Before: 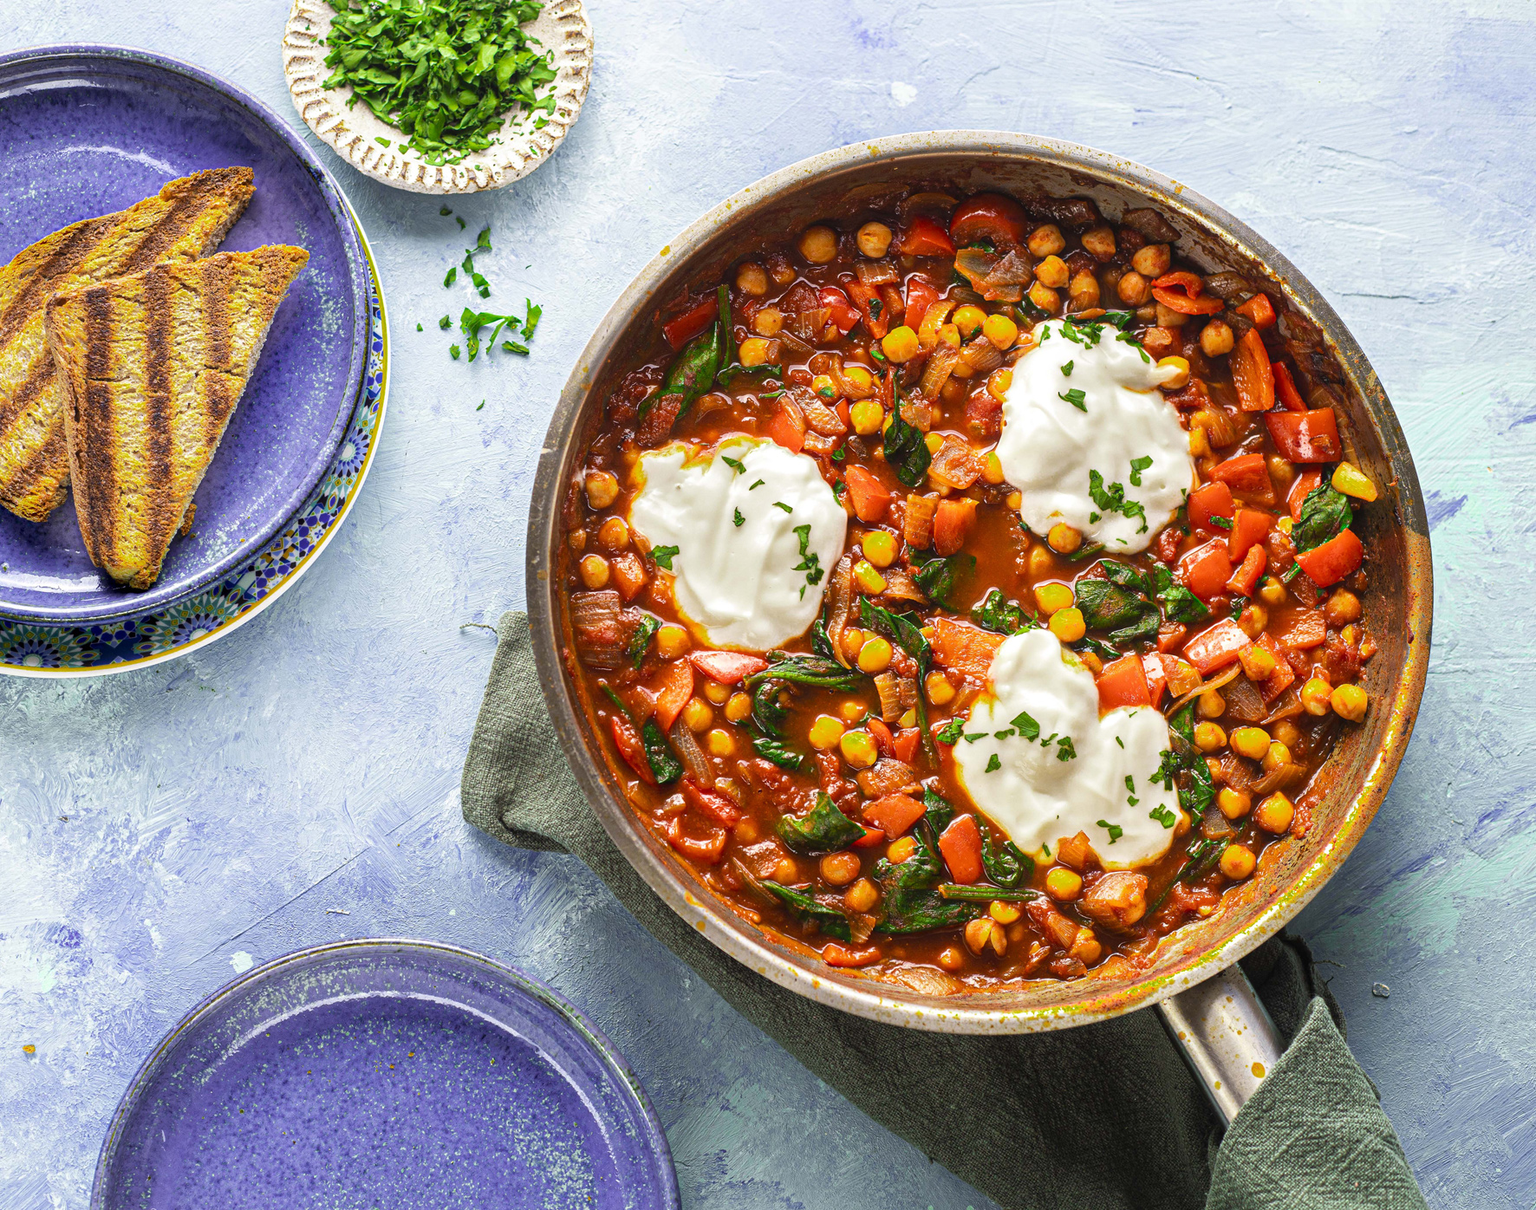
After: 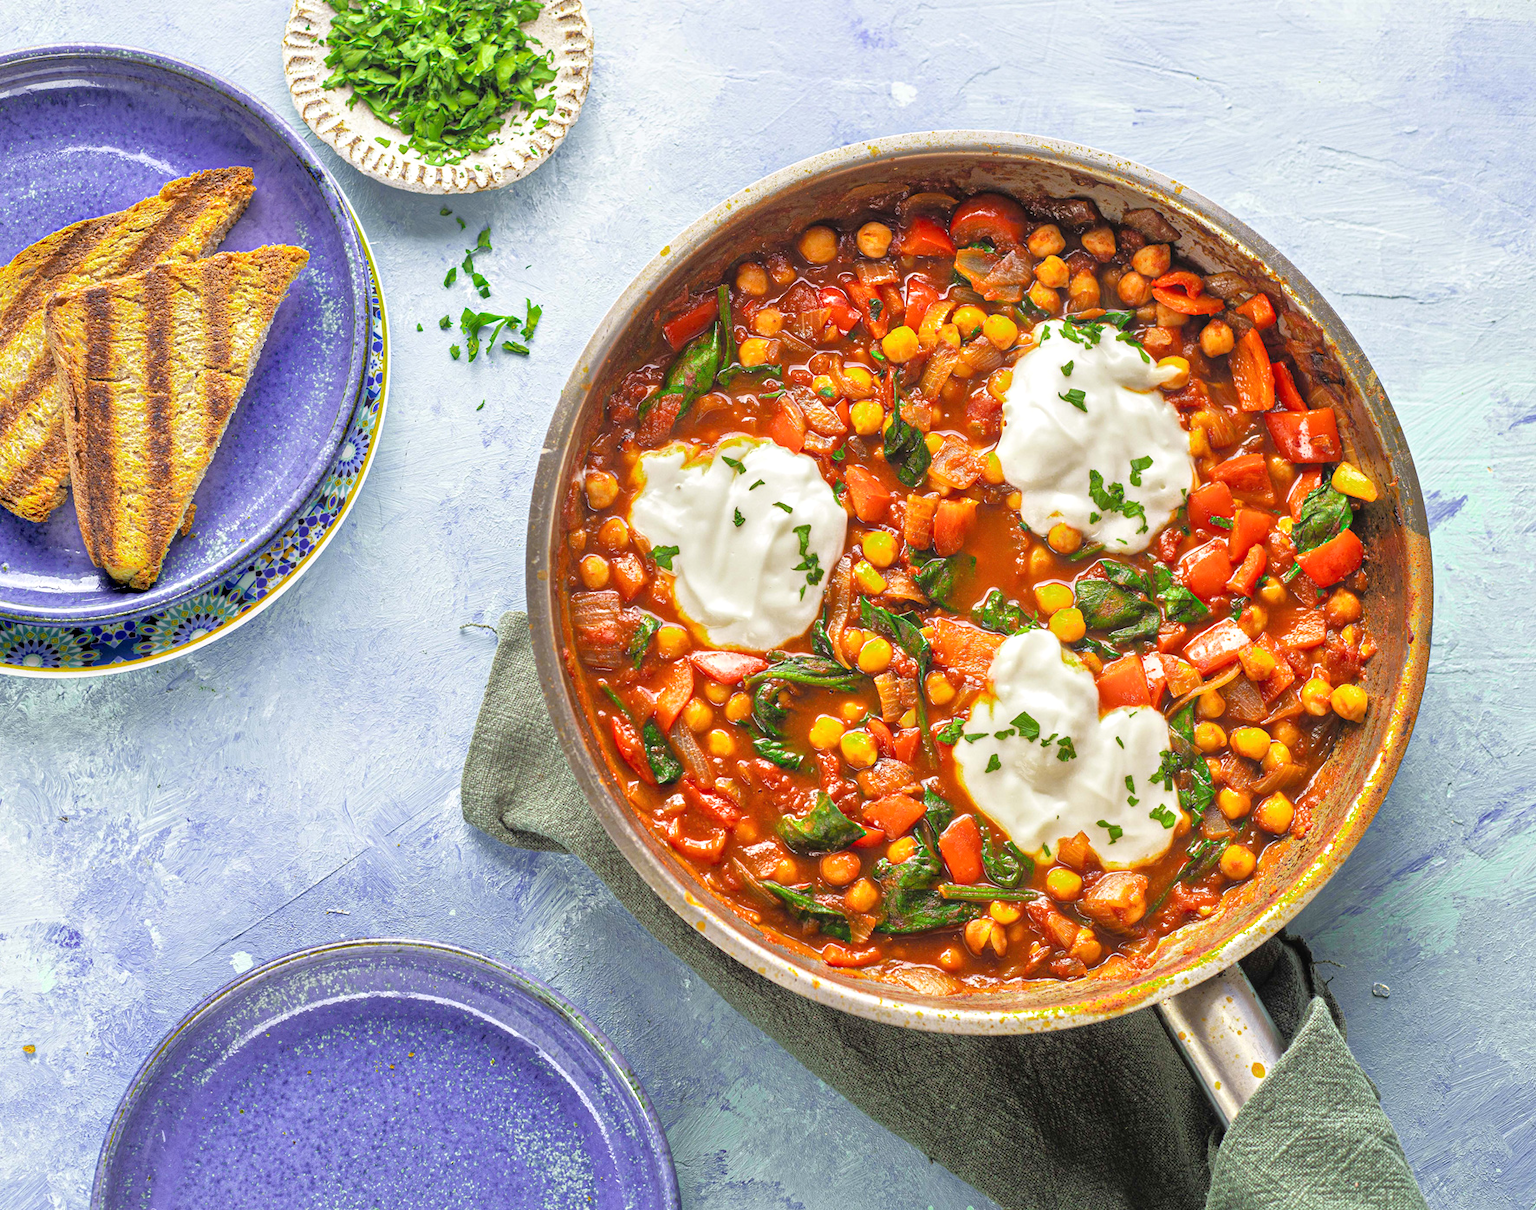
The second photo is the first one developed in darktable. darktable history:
tone equalizer: -7 EV 0.15 EV, -6 EV 0.6 EV, -5 EV 1.15 EV, -4 EV 1.33 EV, -3 EV 1.15 EV, -2 EV 0.6 EV, -1 EV 0.15 EV, mask exposure compensation -0.5 EV
white balance: emerald 1
